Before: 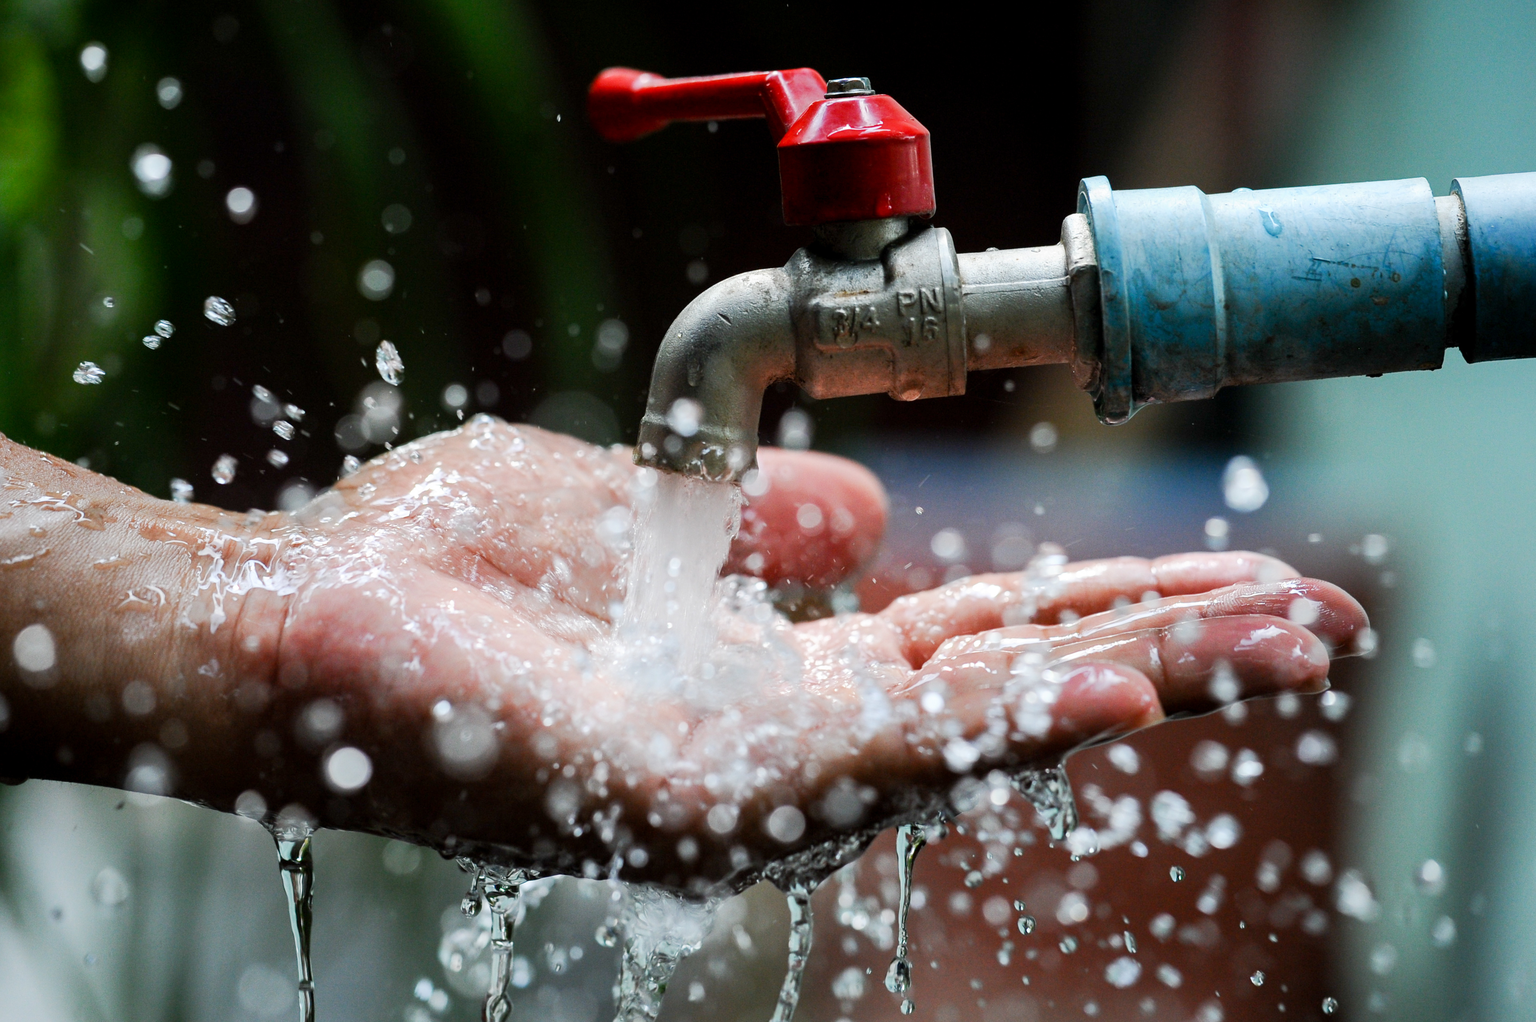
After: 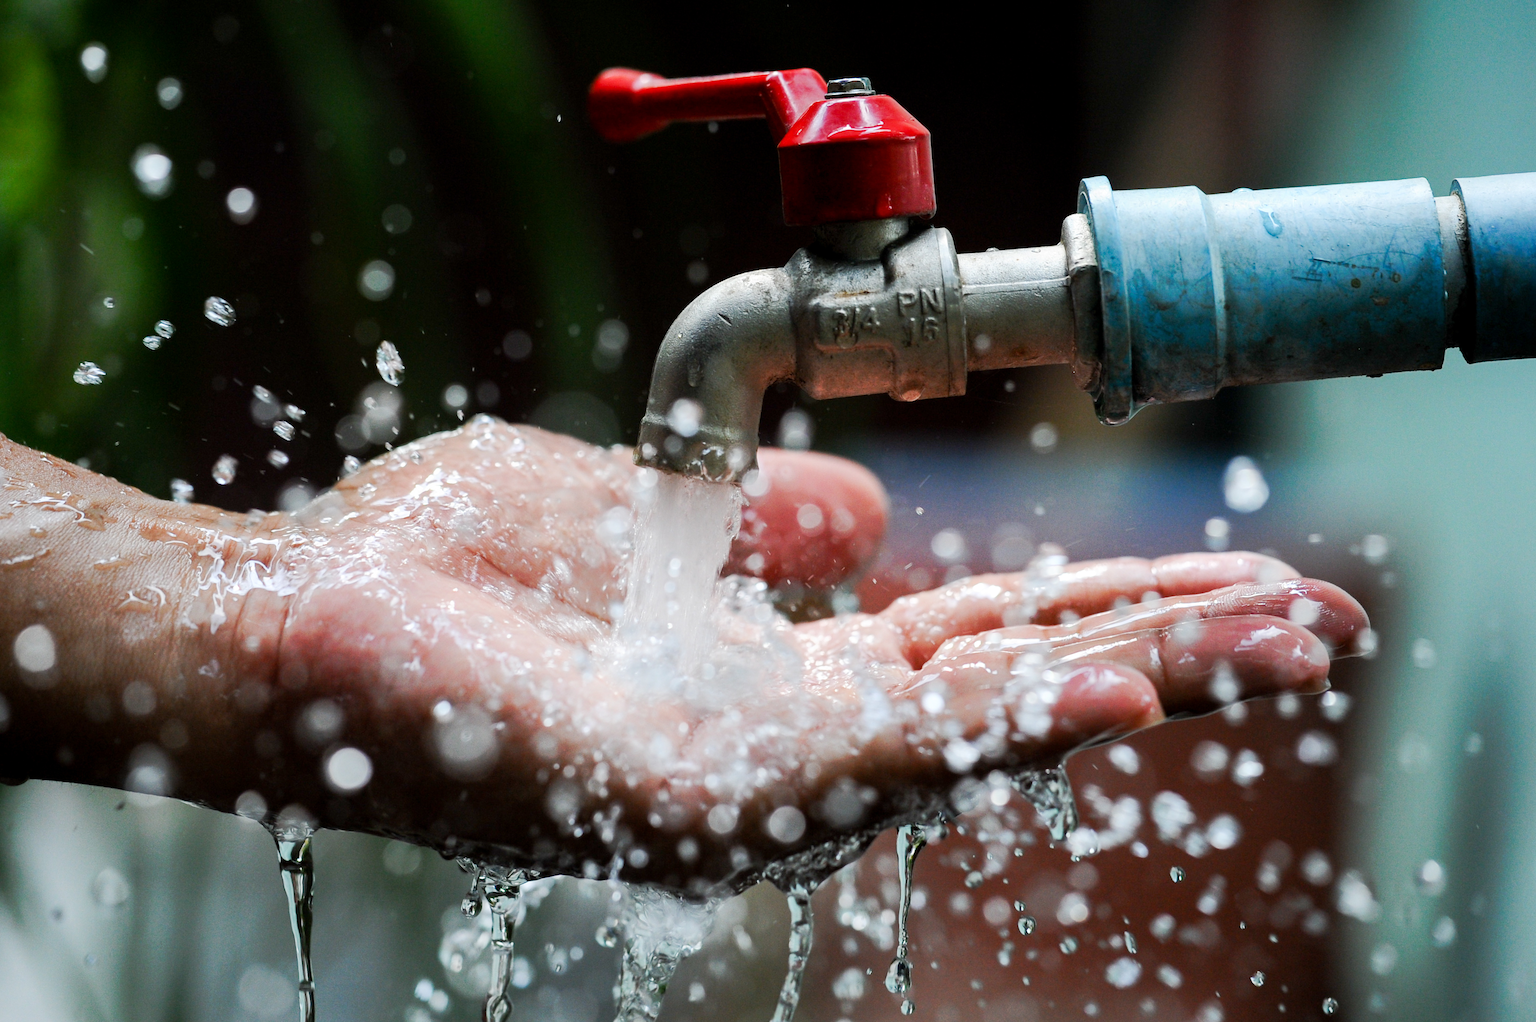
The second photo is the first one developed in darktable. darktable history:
tone equalizer: on, module defaults
tone curve: curves: ch0 [(0, 0) (0.003, 0.003) (0.011, 0.011) (0.025, 0.024) (0.044, 0.043) (0.069, 0.068) (0.1, 0.097) (0.136, 0.132) (0.177, 0.173) (0.224, 0.219) (0.277, 0.27) (0.335, 0.327) (0.399, 0.389) (0.468, 0.457) (0.543, 0.549) (0.623, 0.628) (0.709, 0.713) (0.801, 0.803) (0.898, 0.899) (1, 1)], preserve colors none
